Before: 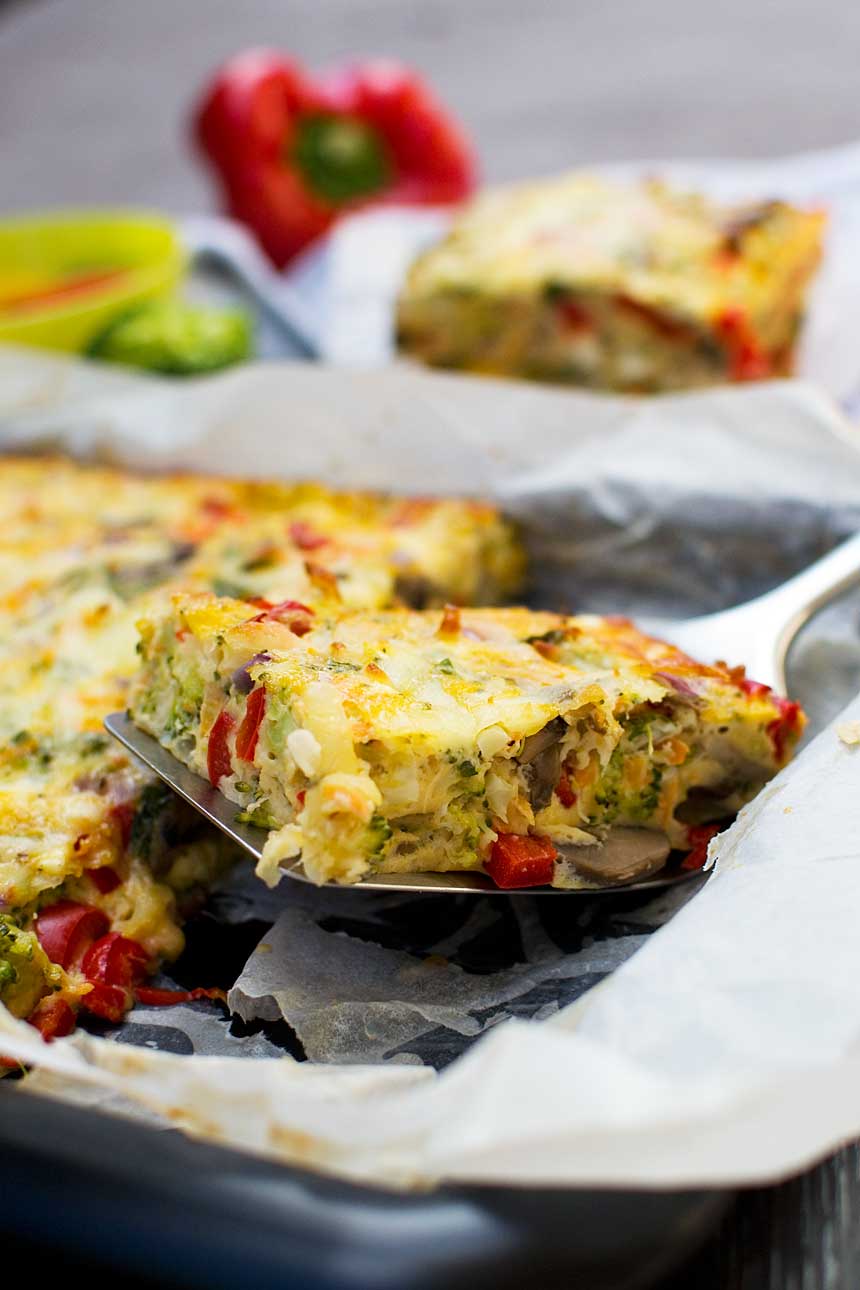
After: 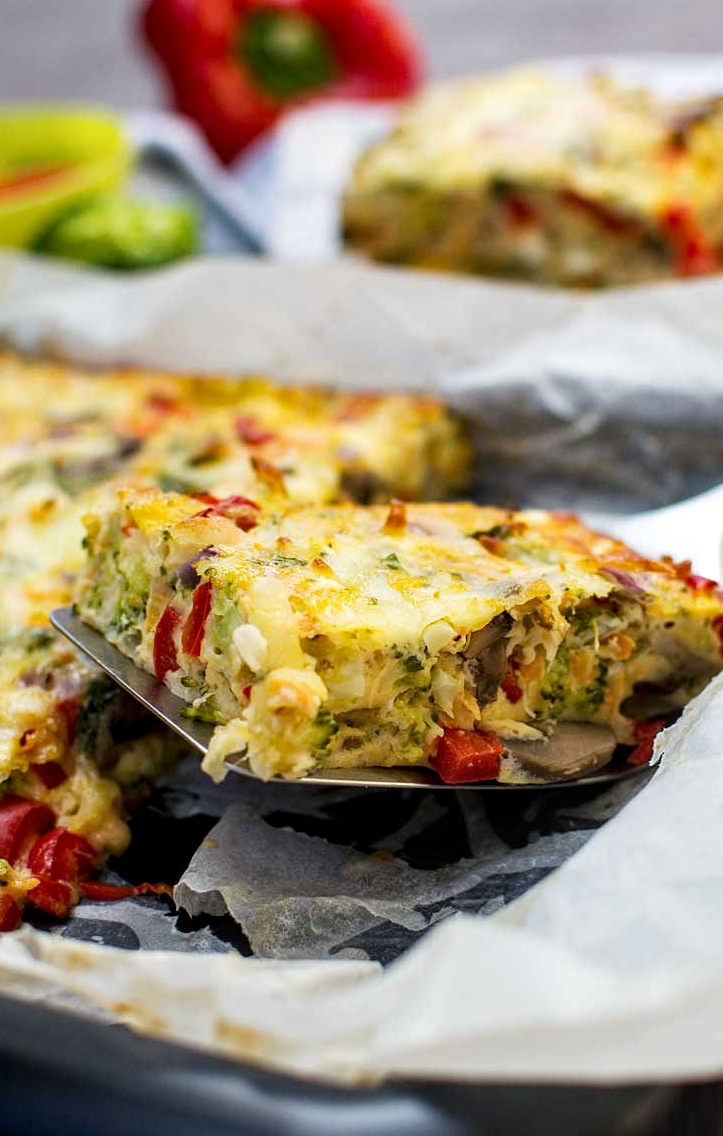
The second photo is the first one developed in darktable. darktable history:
local contrast: detail 130%
crop: left 6.322%, top 8.197%, right 9.524%, bottom 3.735%
